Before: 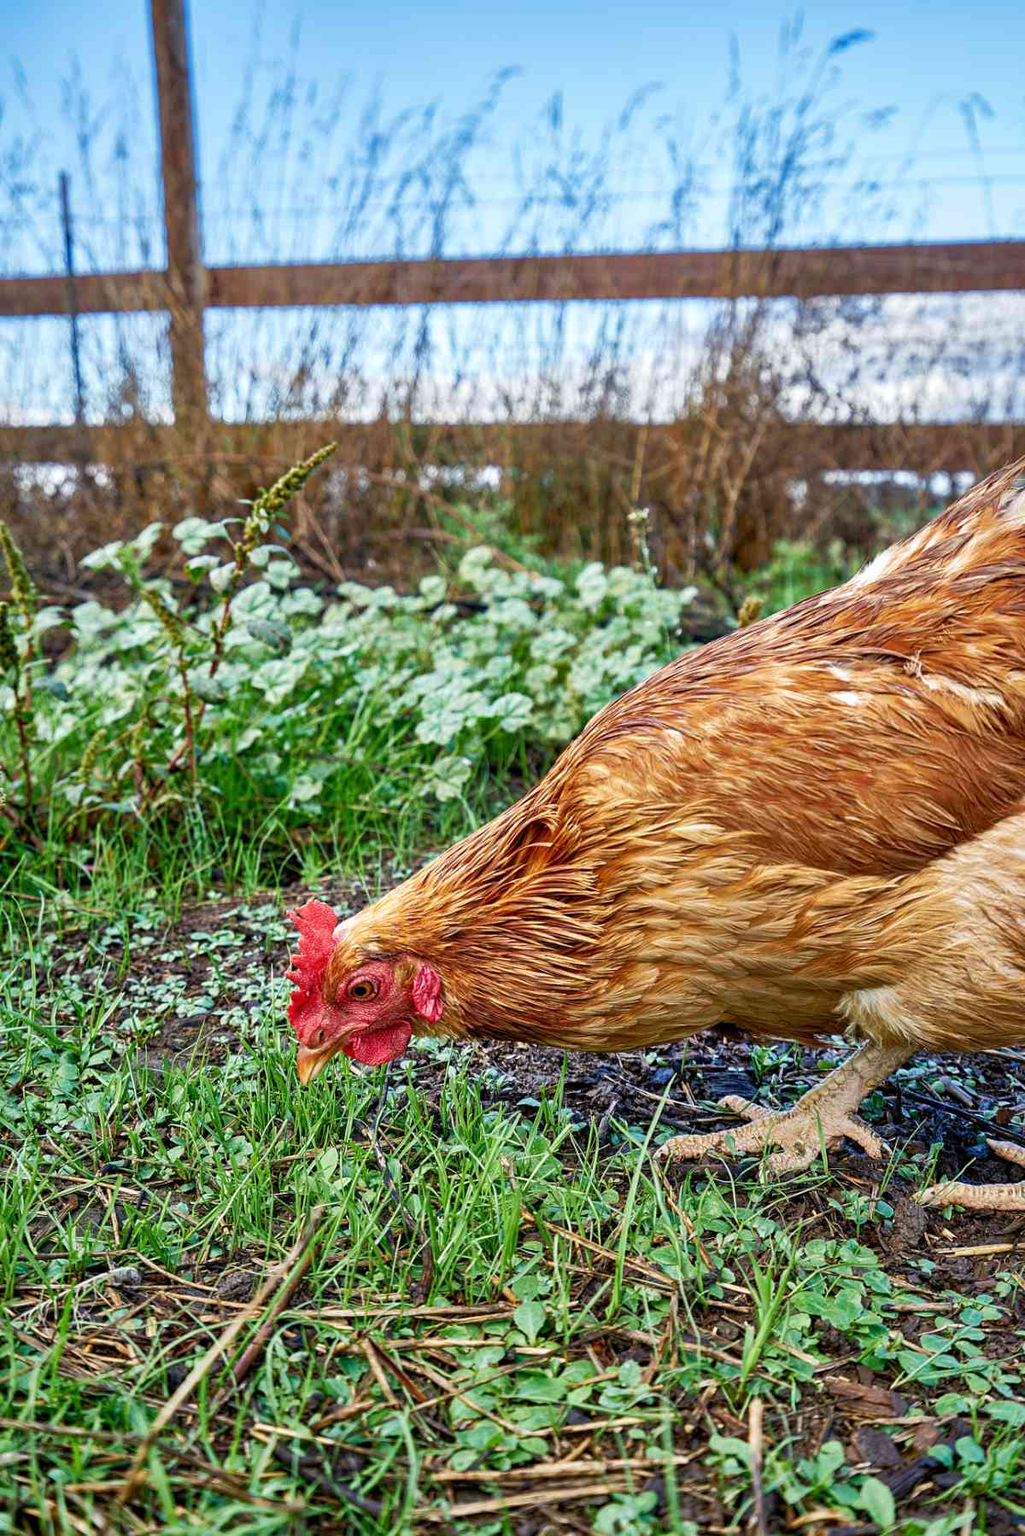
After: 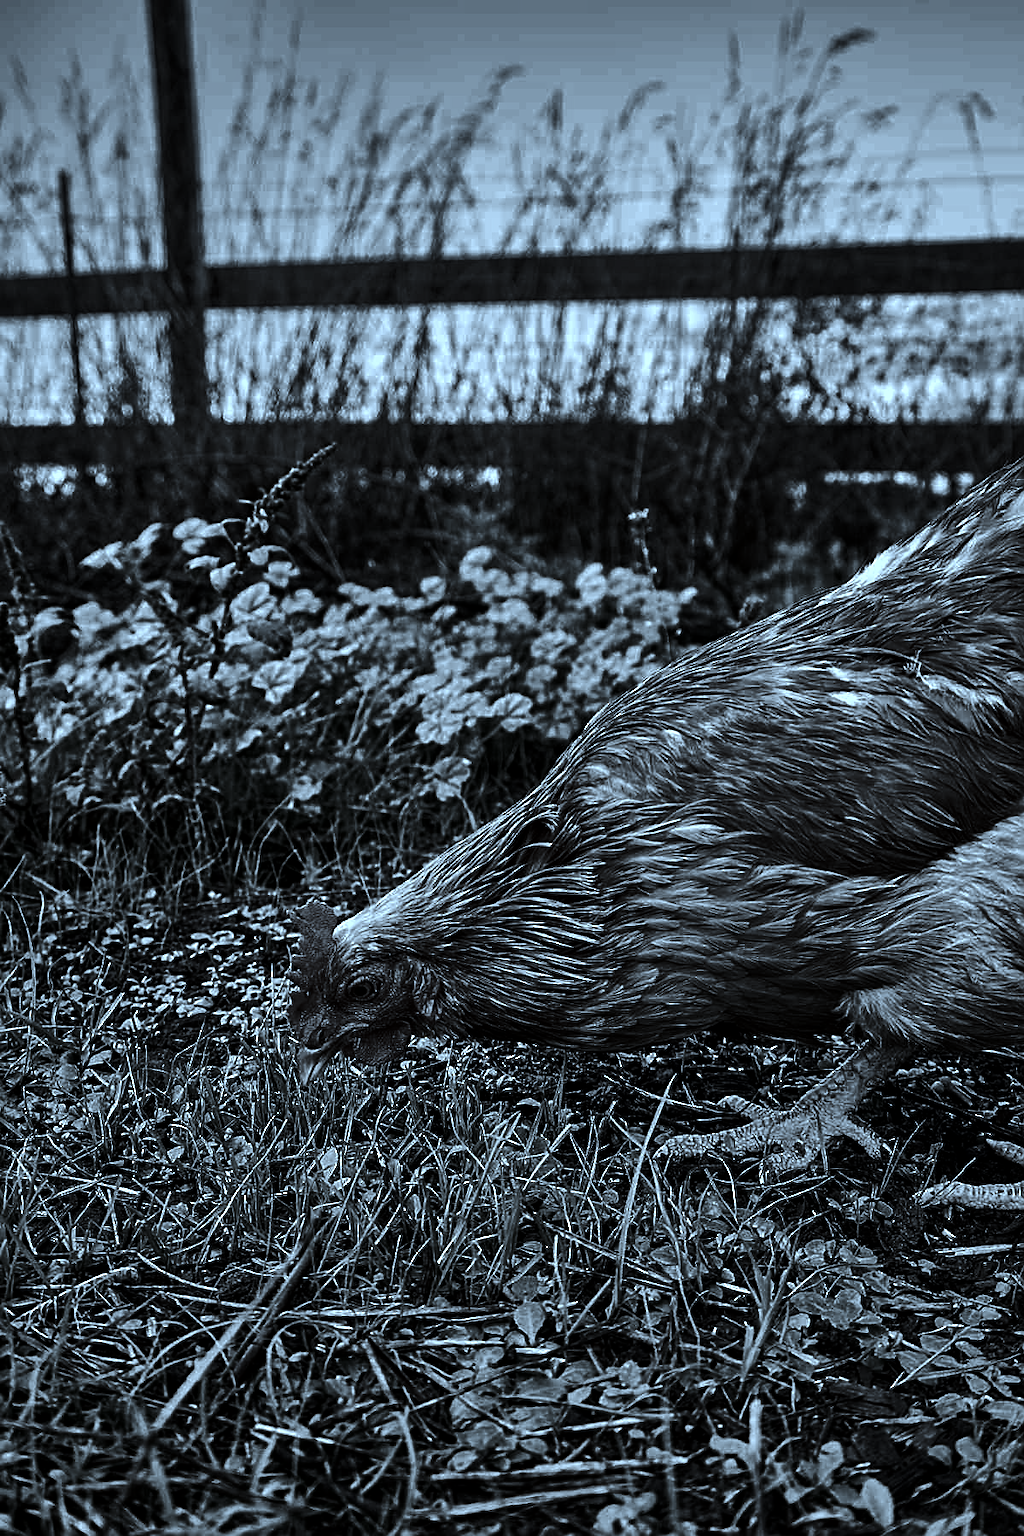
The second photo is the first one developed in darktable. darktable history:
color correction: highlights a* -9.1, highlights b* -23.44
contrast brightness saturation: contrast 0.023, brightness -0.996, saturation -0.983
sharpen: amount 0.491
shadows and highlights: shadows 37.26, highlights -26.61, soften with gaussian
